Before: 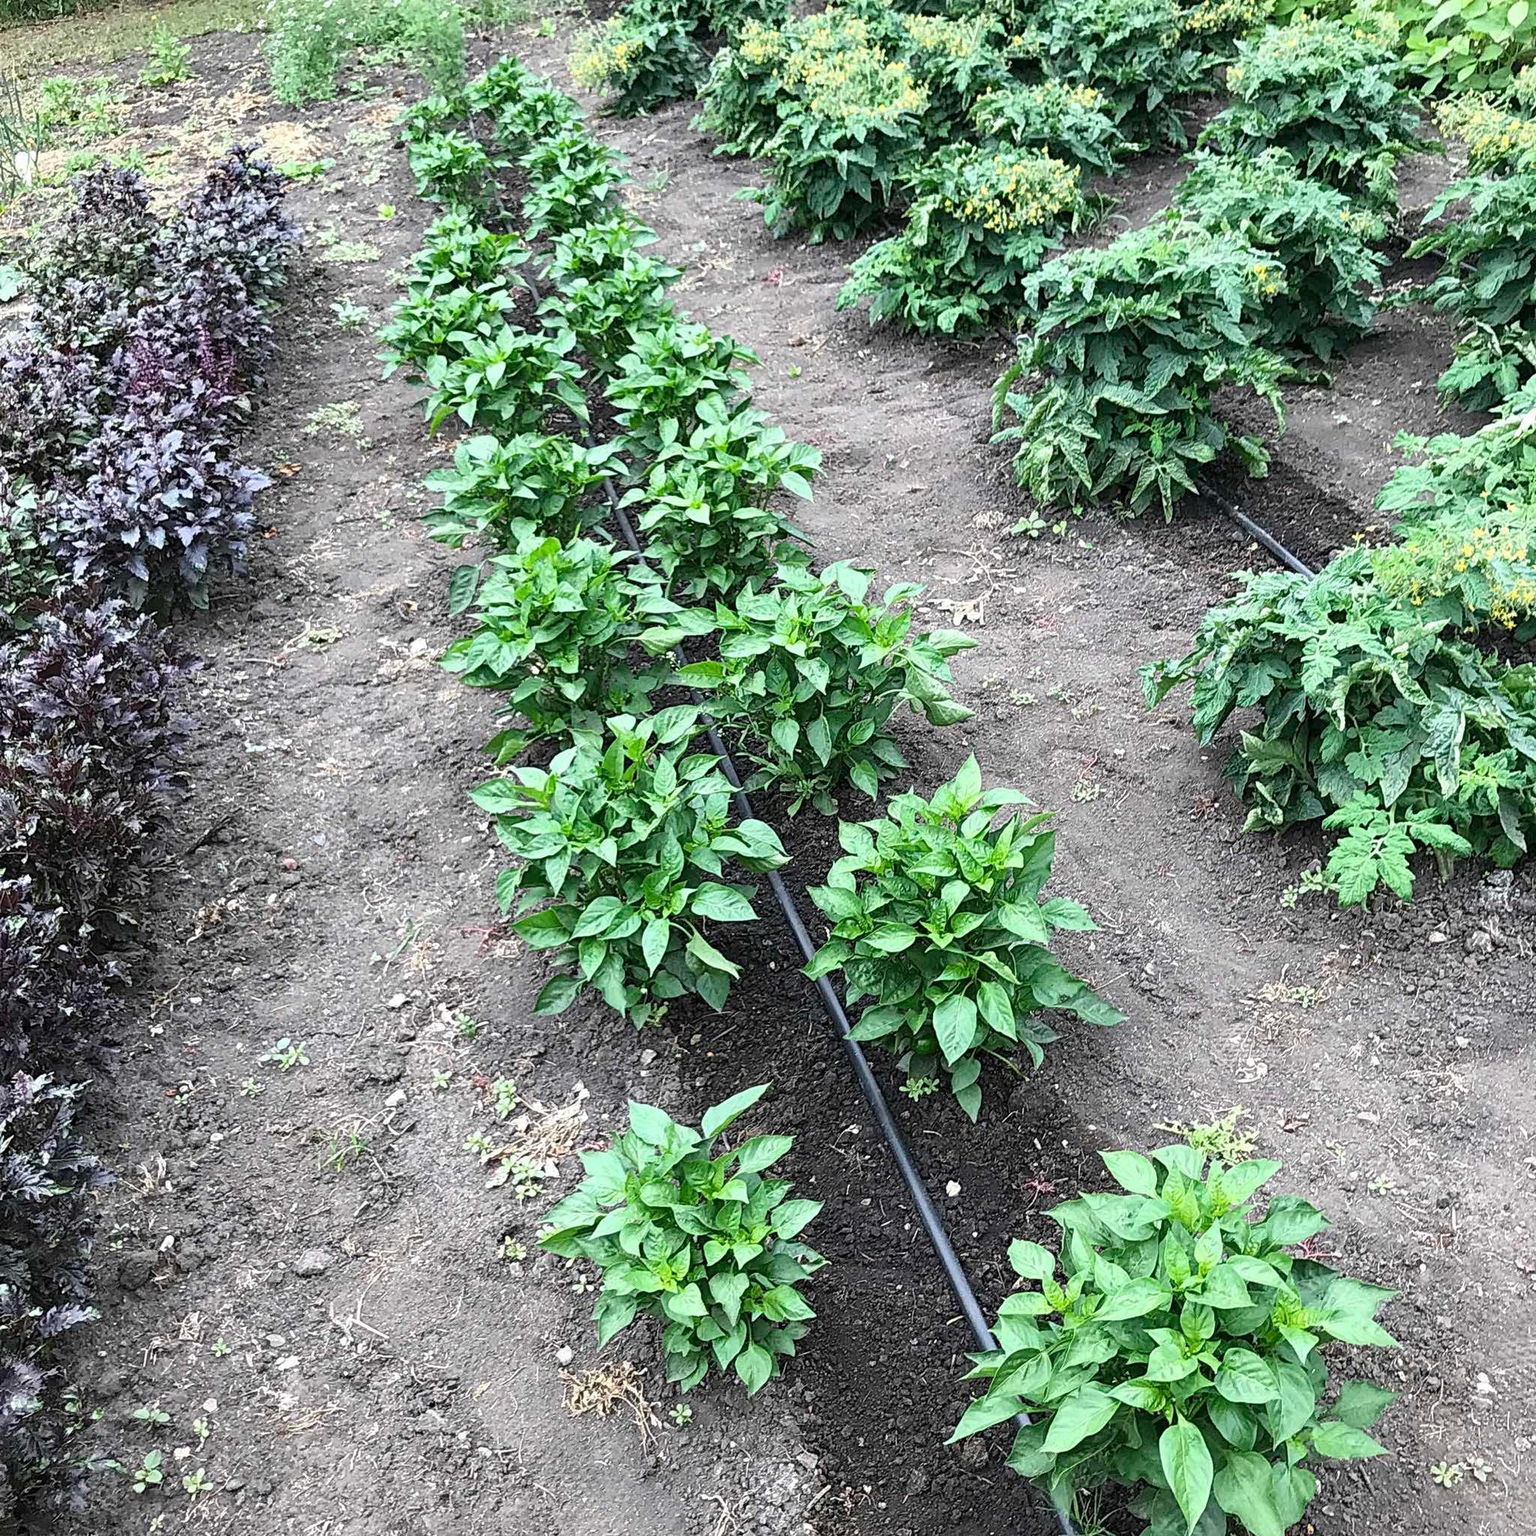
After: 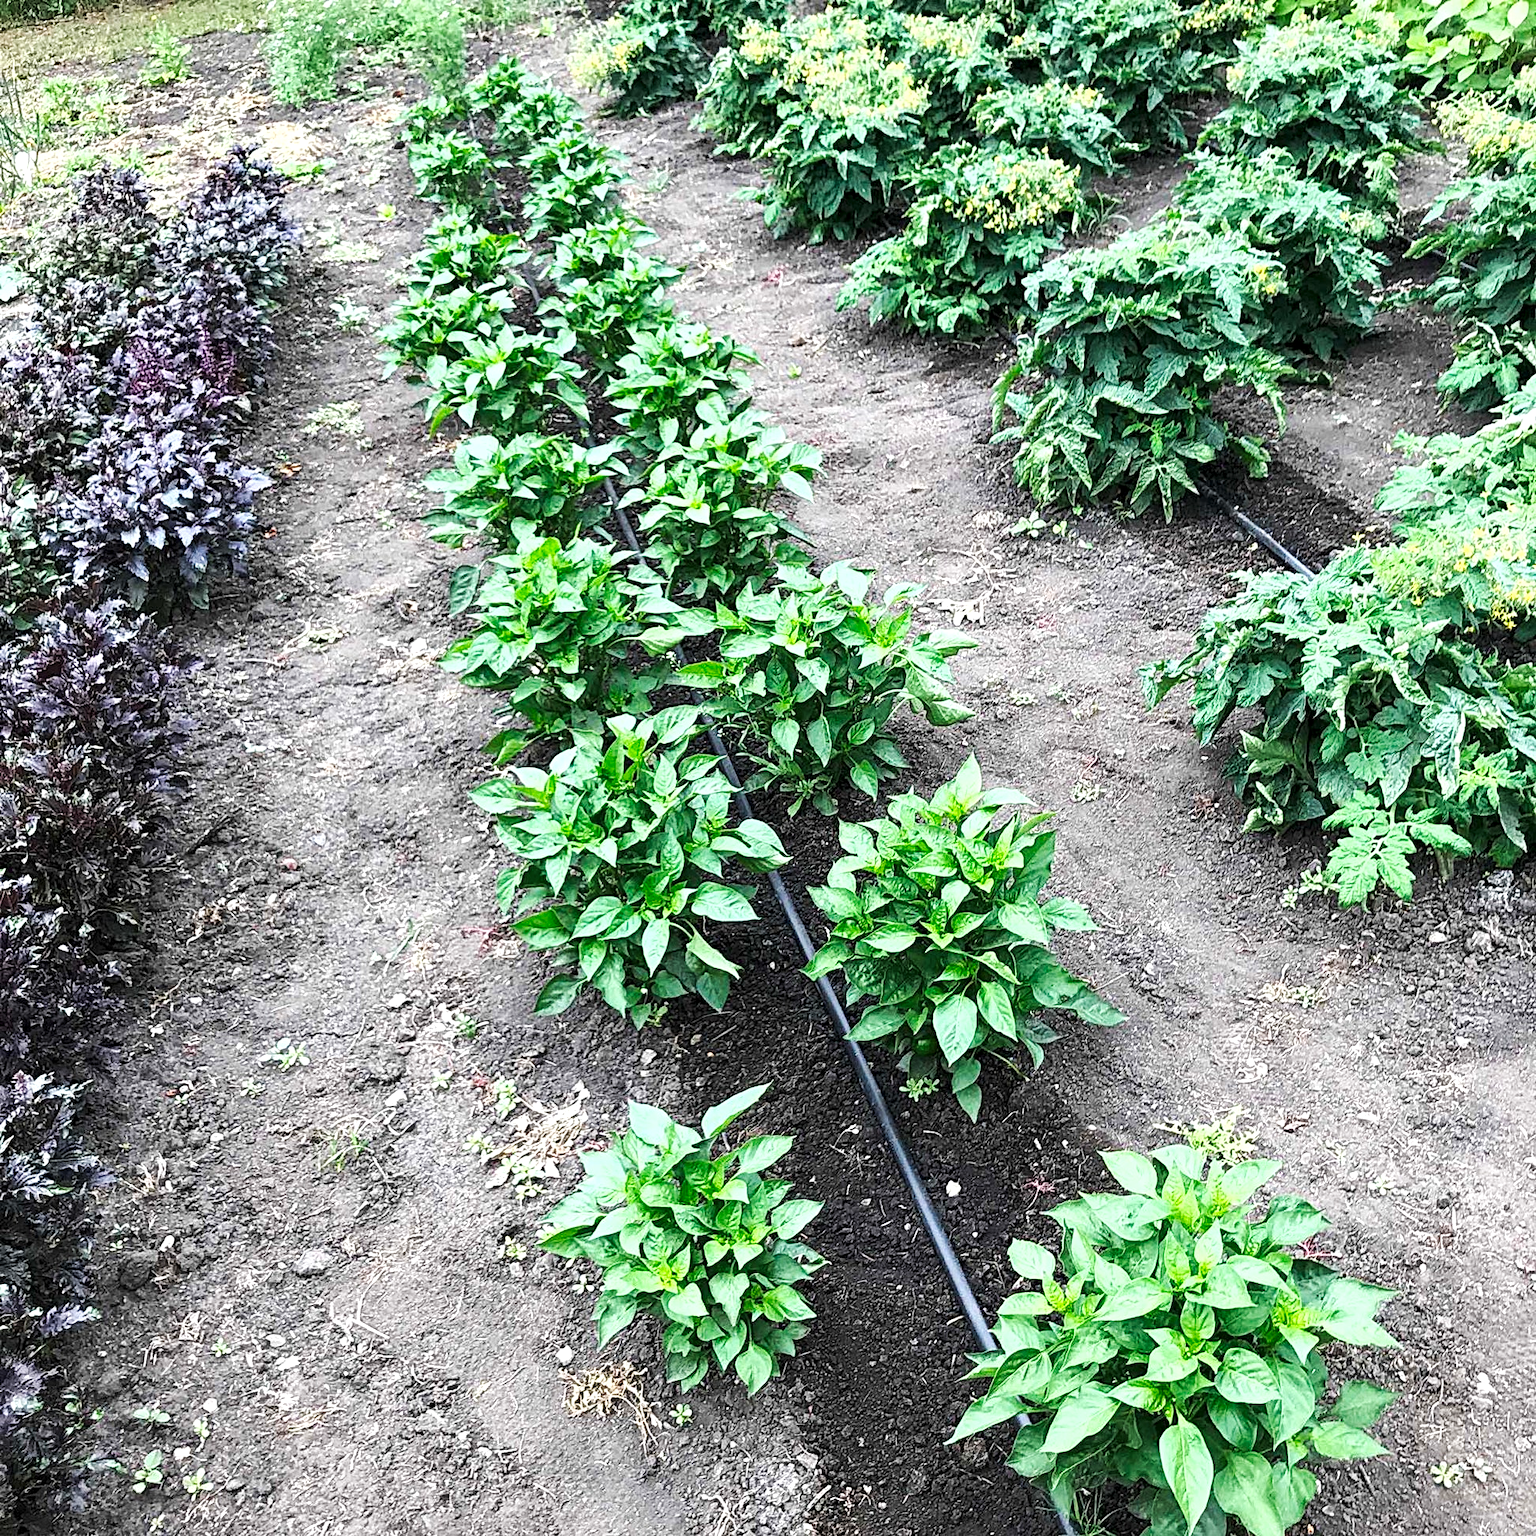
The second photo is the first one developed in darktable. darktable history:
tone curve: curves: ch0 [(0, 0) (0.003, 0.003) (0.011, 0.012) (0.025, 0.024) (0.044, 0.039) (0.069, 0.052) (0.1, 0.072) (0.136, 0.097) (0.177, 0.128) (0.224, 0.168) (0.277, 0.217) (0.335, 0.276) (0.399, 0.345) (0.468, 0.429) (0.543, 0.524) (0.623, 0.628) (0.709, 0.732) (0.801, 0.829) (0.898, 0.919) (1, 1)], preserve colors none
exposure: black level correction 0.003, exposure 0.383 EV, compensate highlight preservation false
shadows and highlights: shadows 25, highlights -25
